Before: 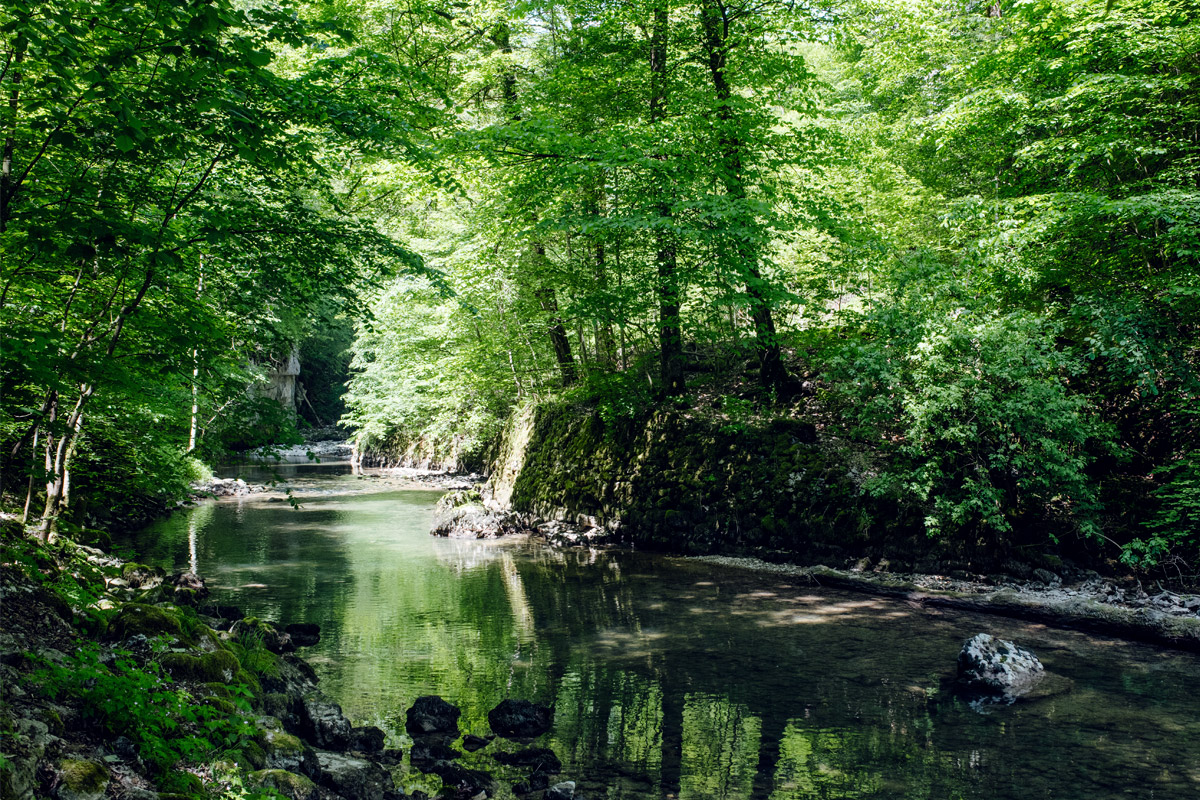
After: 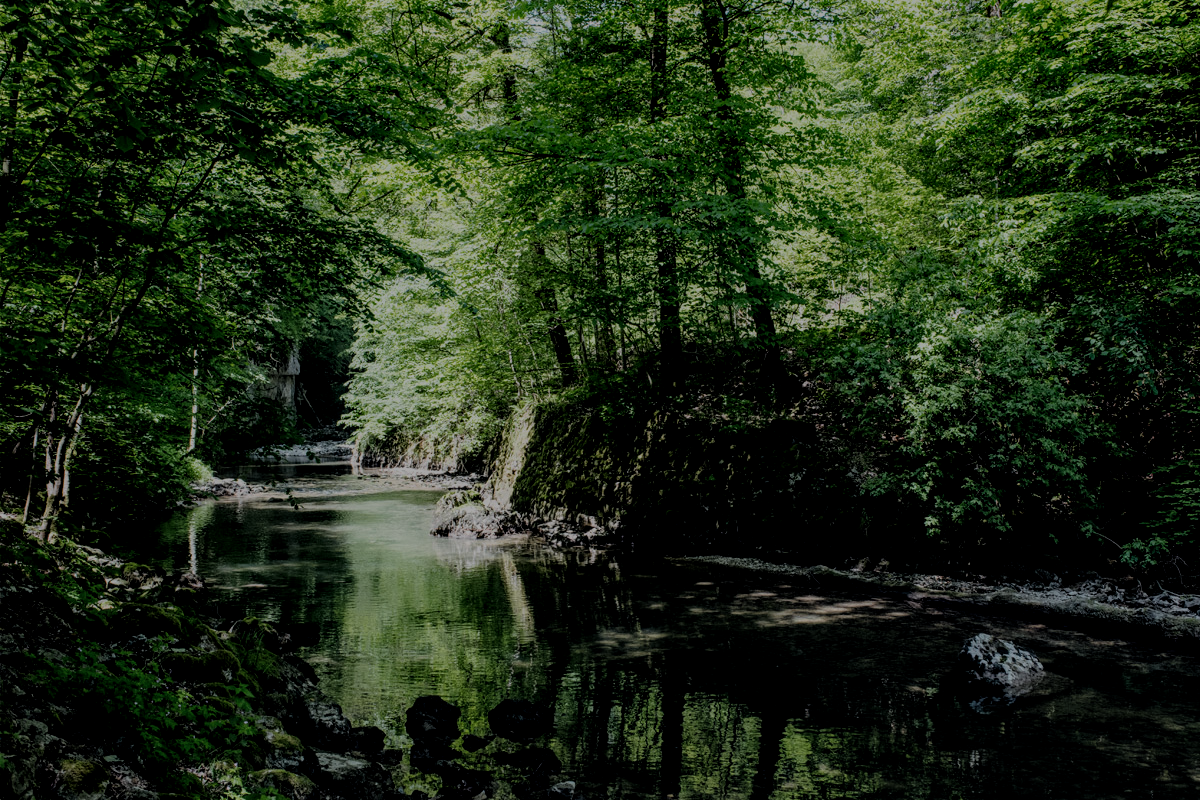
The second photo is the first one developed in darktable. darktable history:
exposure: exposure -1.468 EV, compensate highlight preservation false
filmic rgb: black relative exposure -7.65 EV, white relative exposure 4.56 EV, hardness 3.61, color science v6 (2022)
local contrast: detail 130%
